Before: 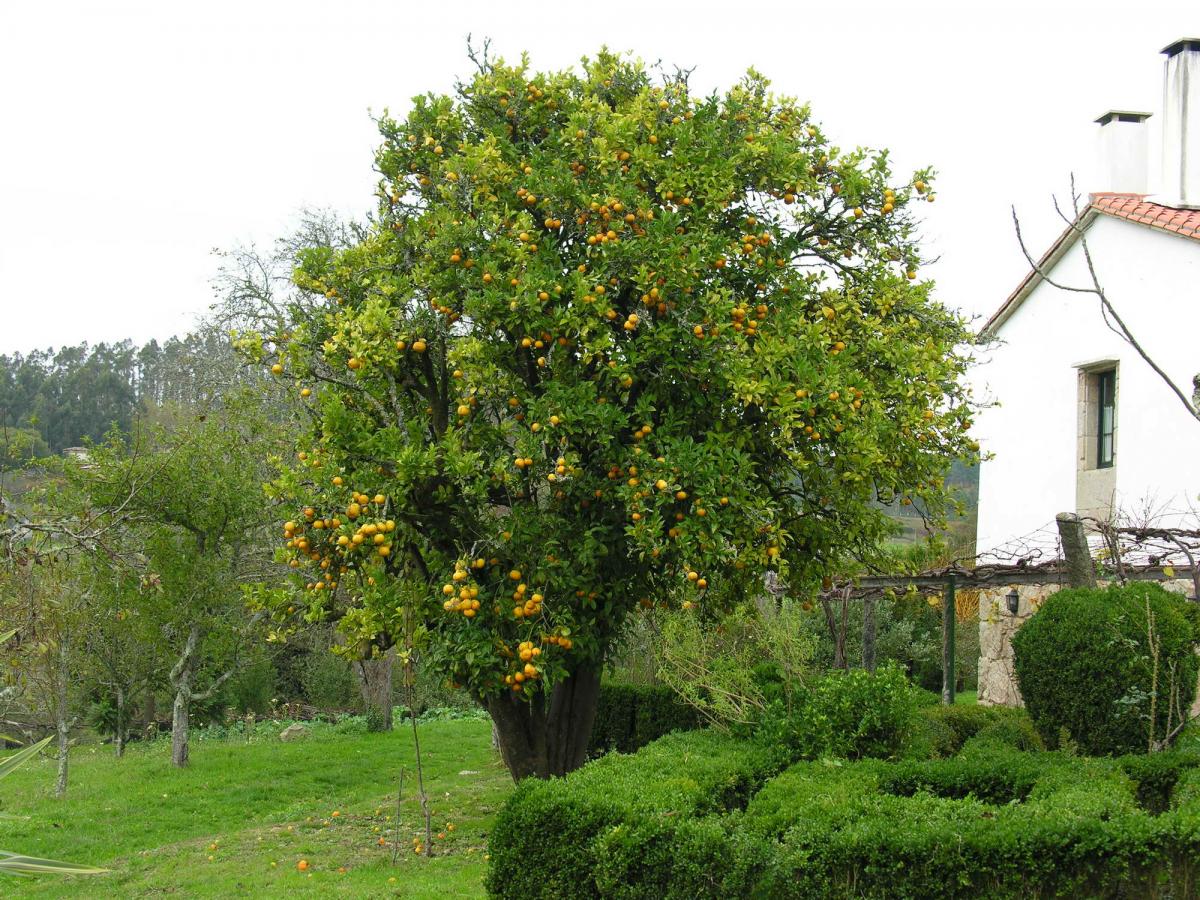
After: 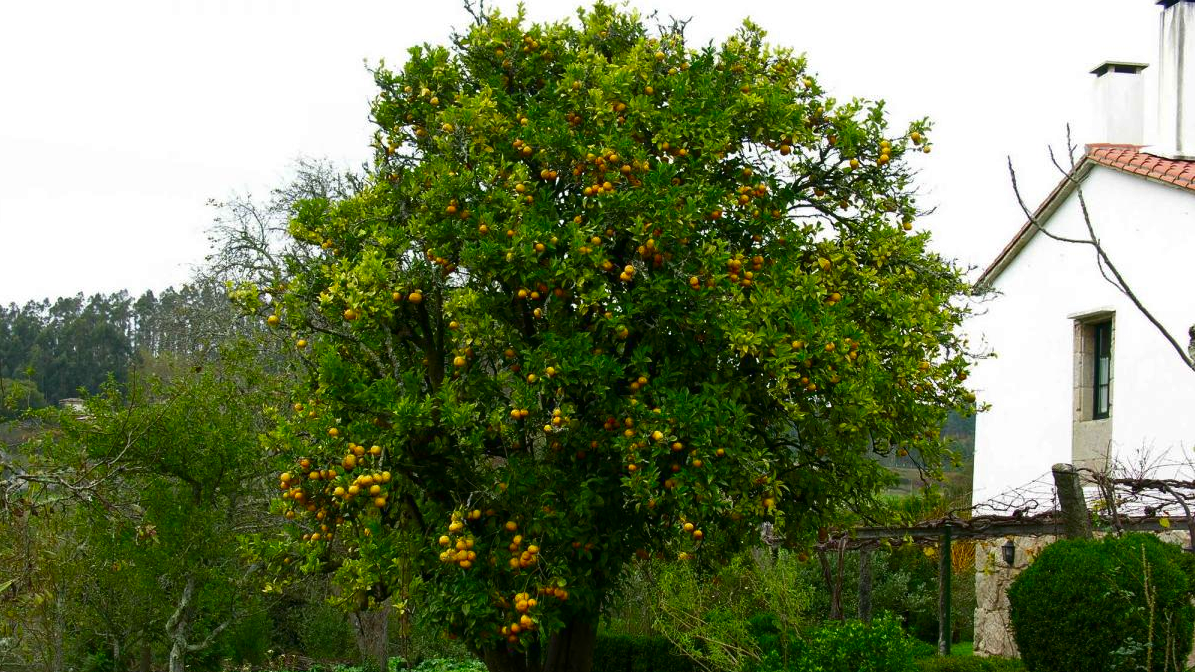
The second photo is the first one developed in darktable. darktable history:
crop: left 0.387%, top 5.469%, bottom 19.809%
contrast brightness saturation: brightness -0.25, saturation 0.2
